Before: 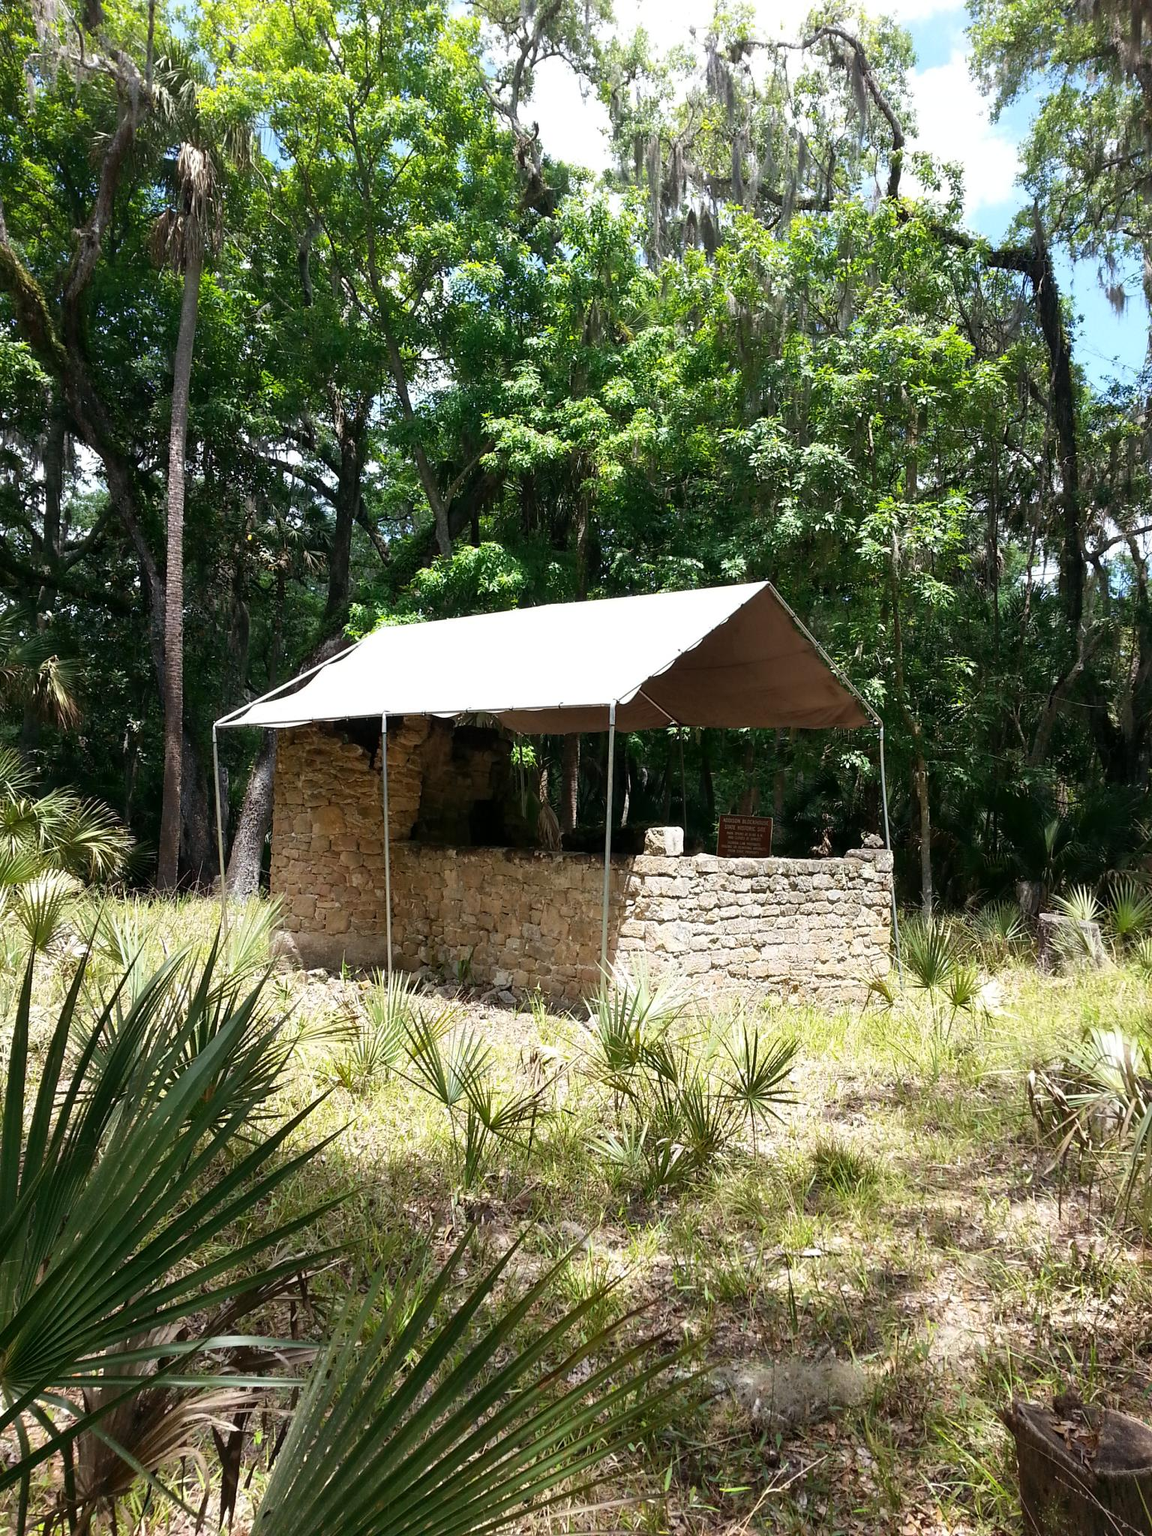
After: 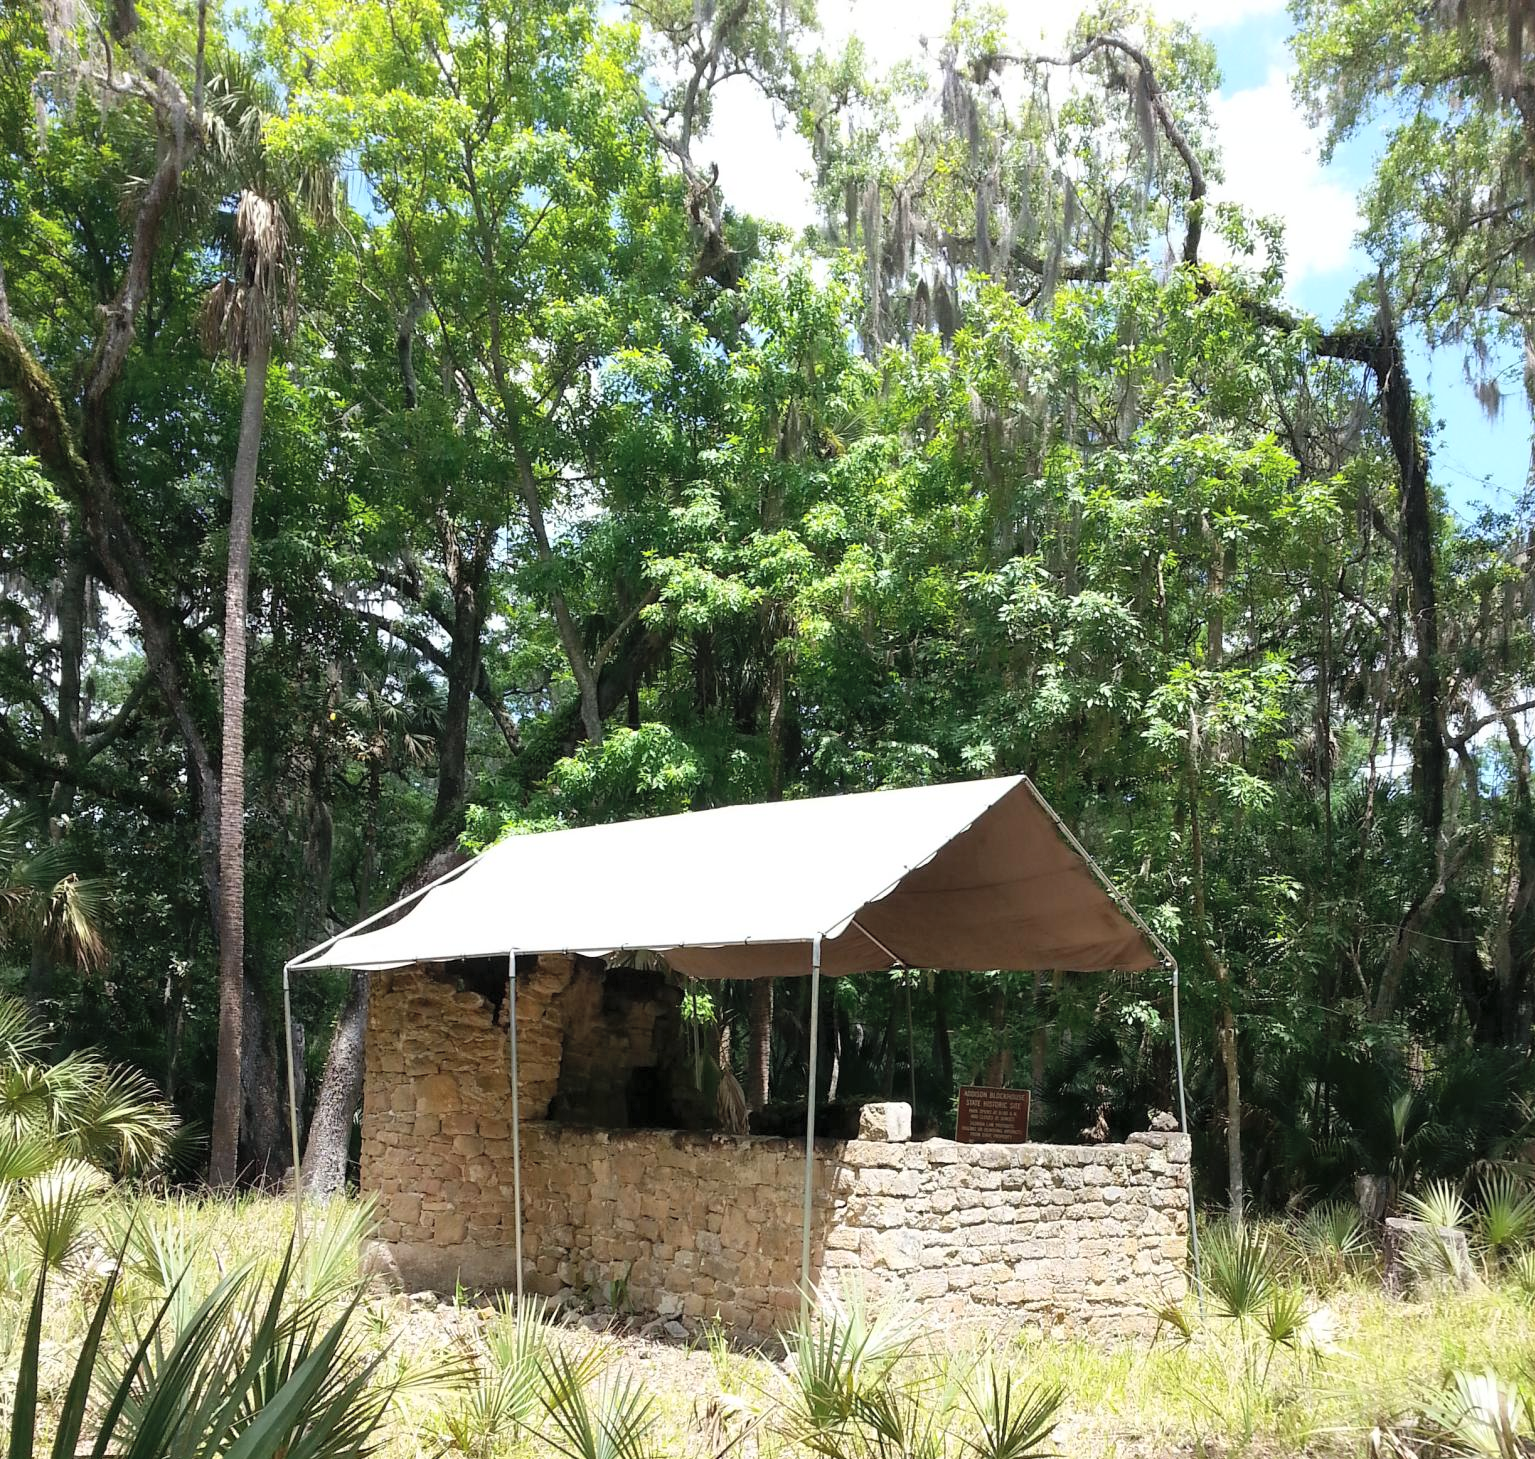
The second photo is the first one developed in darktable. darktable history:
contrast brightness saturation: brightness 0.14
crop: right 0%, bottom 28.72%
